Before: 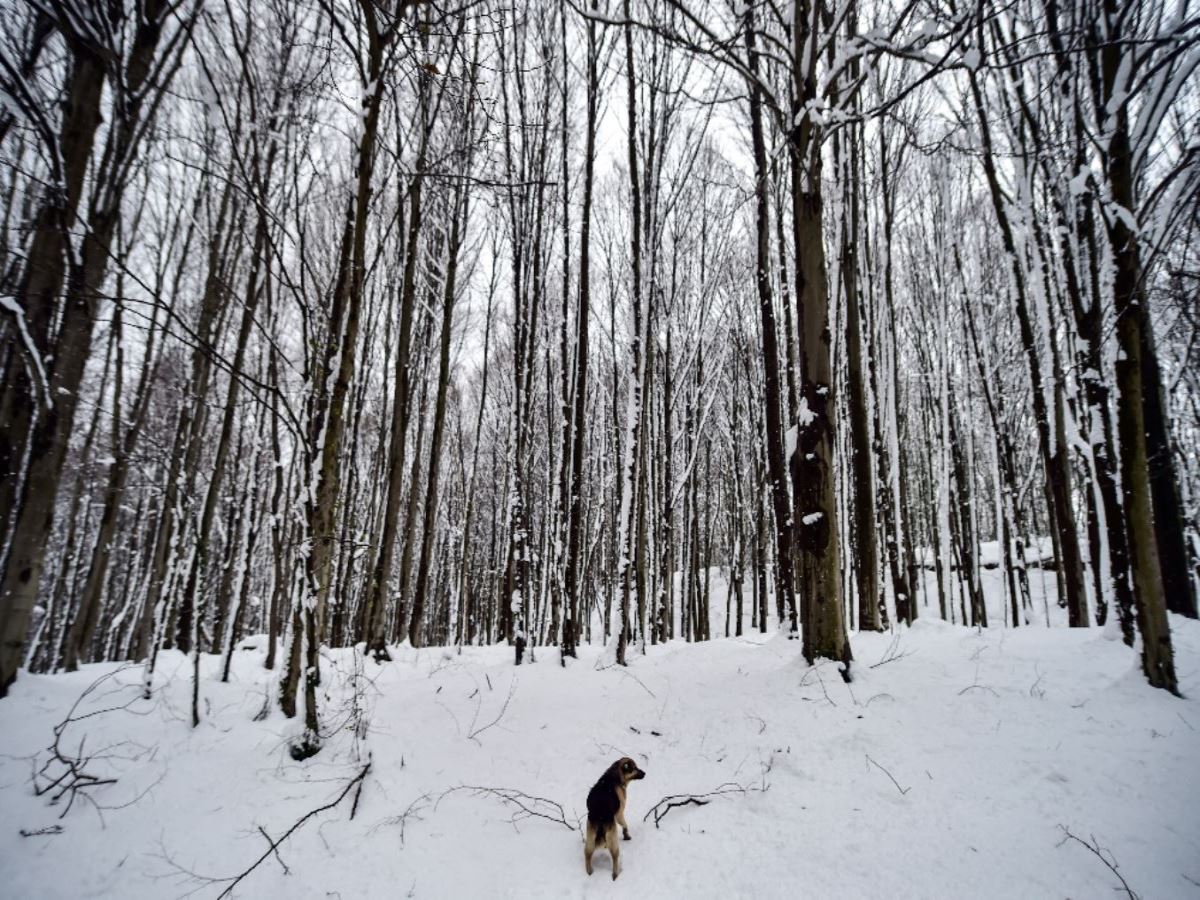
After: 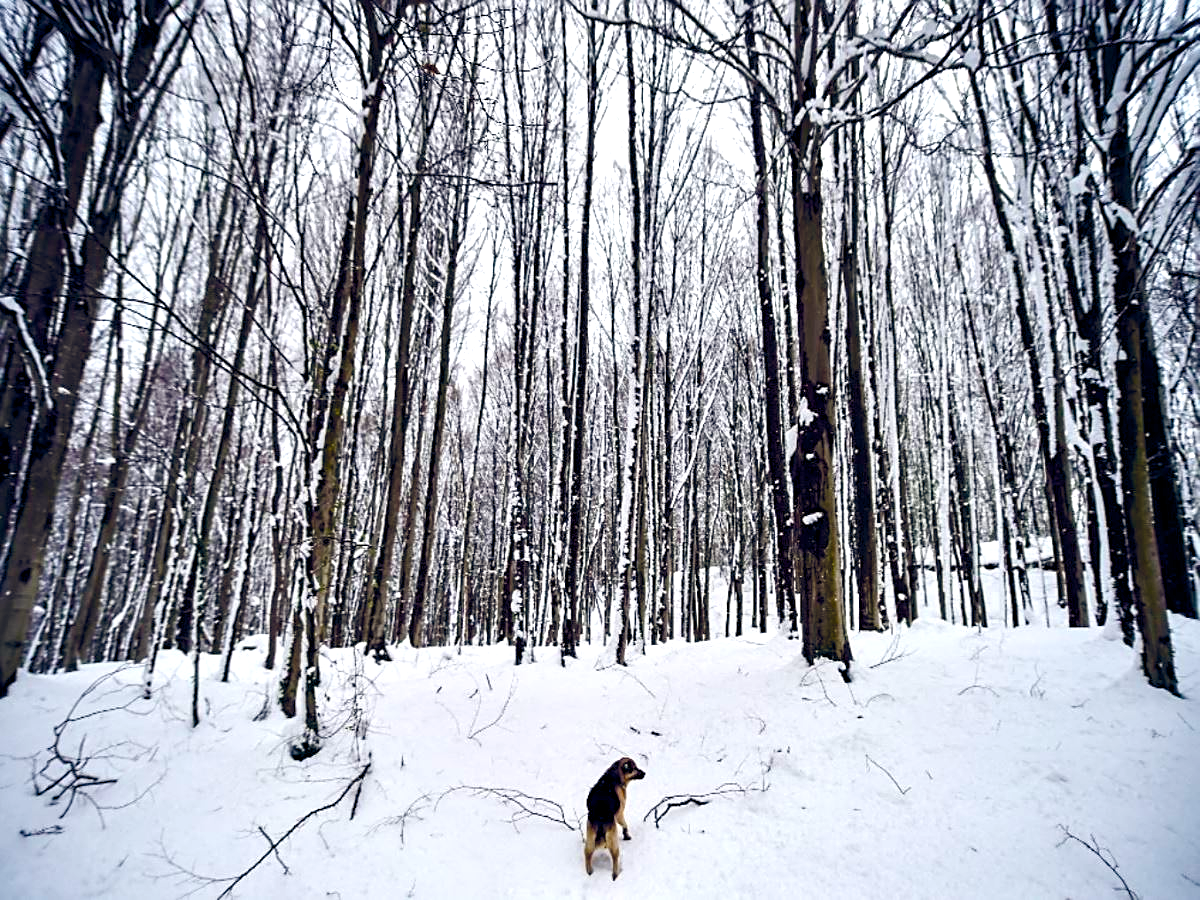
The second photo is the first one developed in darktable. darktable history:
exposure: exposure 0.557 EV, compensate highlight preservation false
color balance rgb: power › hue 313.64°, global offset › chroma 0.137%, global offset › hue 253.64°, linear chroma grading › shadows 9.597%, linear chroma grading › highlights 9.428%, linear chroma grading › global chroma 15.058%, linear chroma grading › mid-tones 14.604%, perceptual saturation grading › global saturation 20%, perceptual saturation grading › highlights -25.458%, perceptual saturation grading › shadows 50.531%, global vibrance 5.313%
sharpen: on, module defaults
